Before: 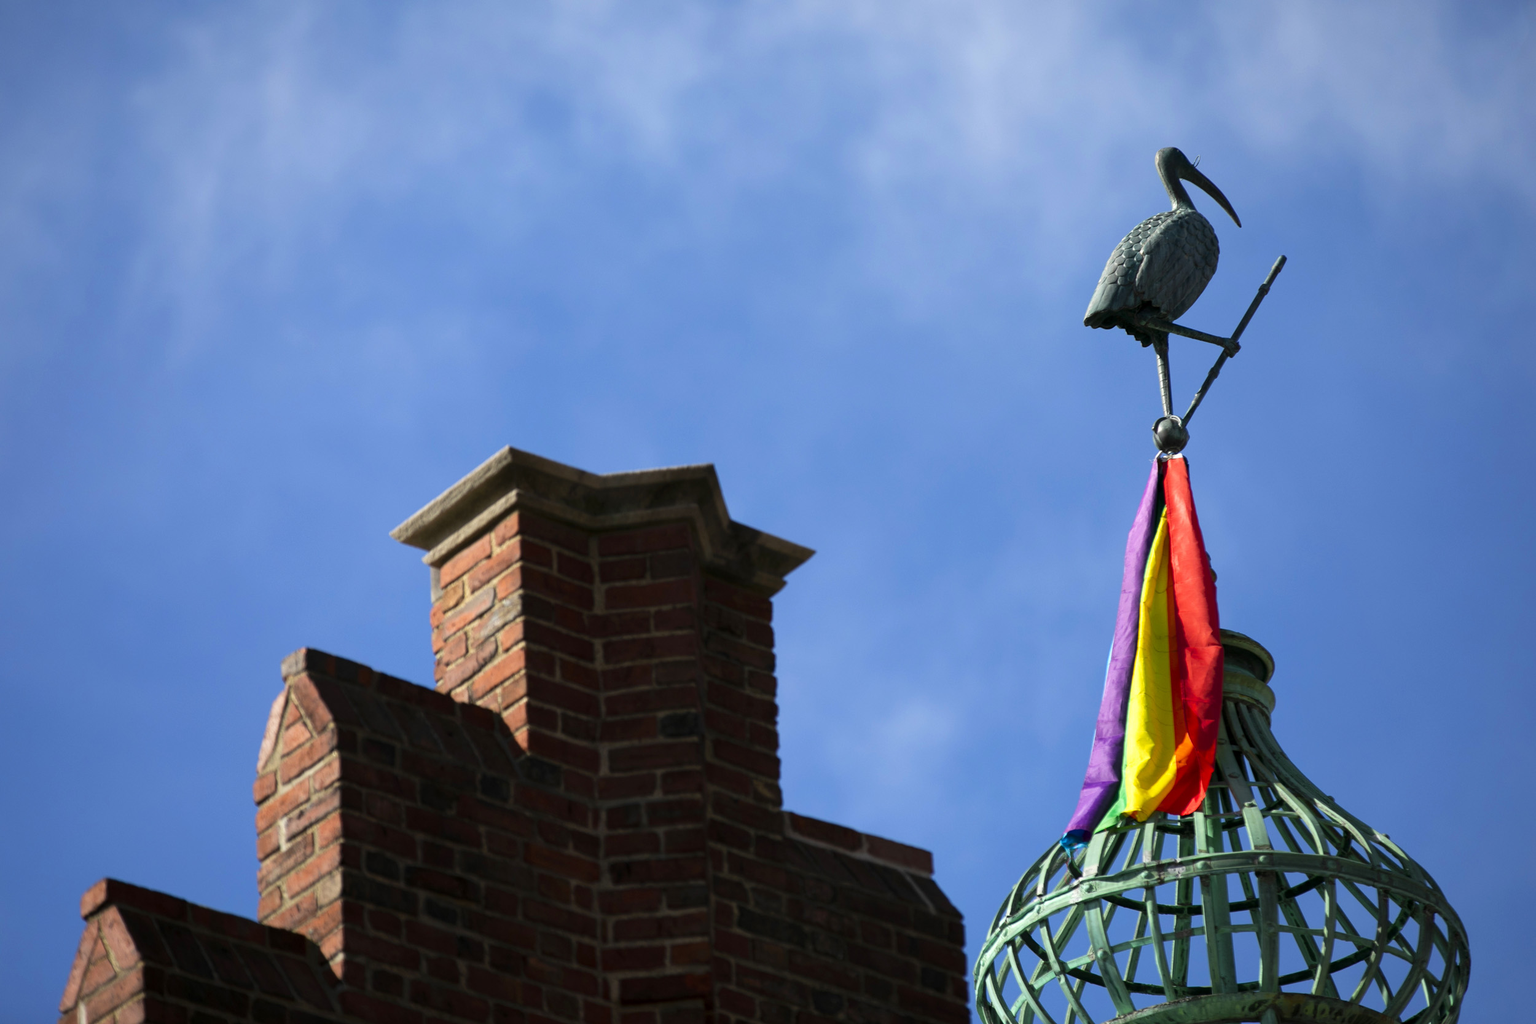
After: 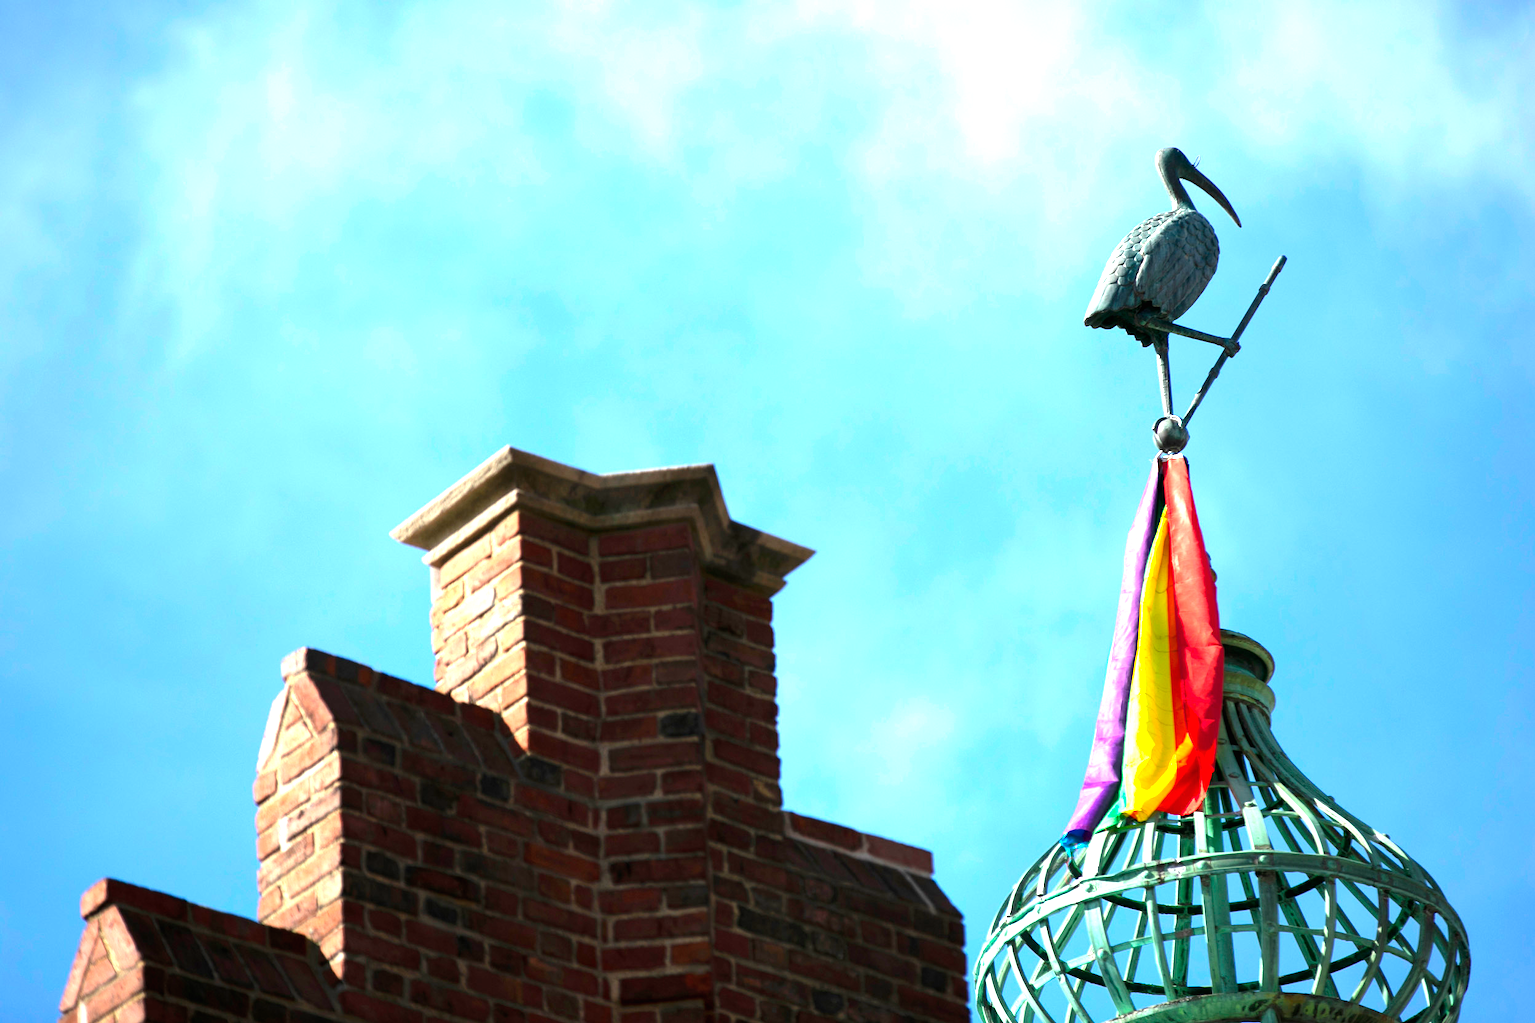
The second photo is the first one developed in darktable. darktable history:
exposure: black level correction 0, exposure 1.673 EV, compensate exposure bias true, compensate highlight preservation false
